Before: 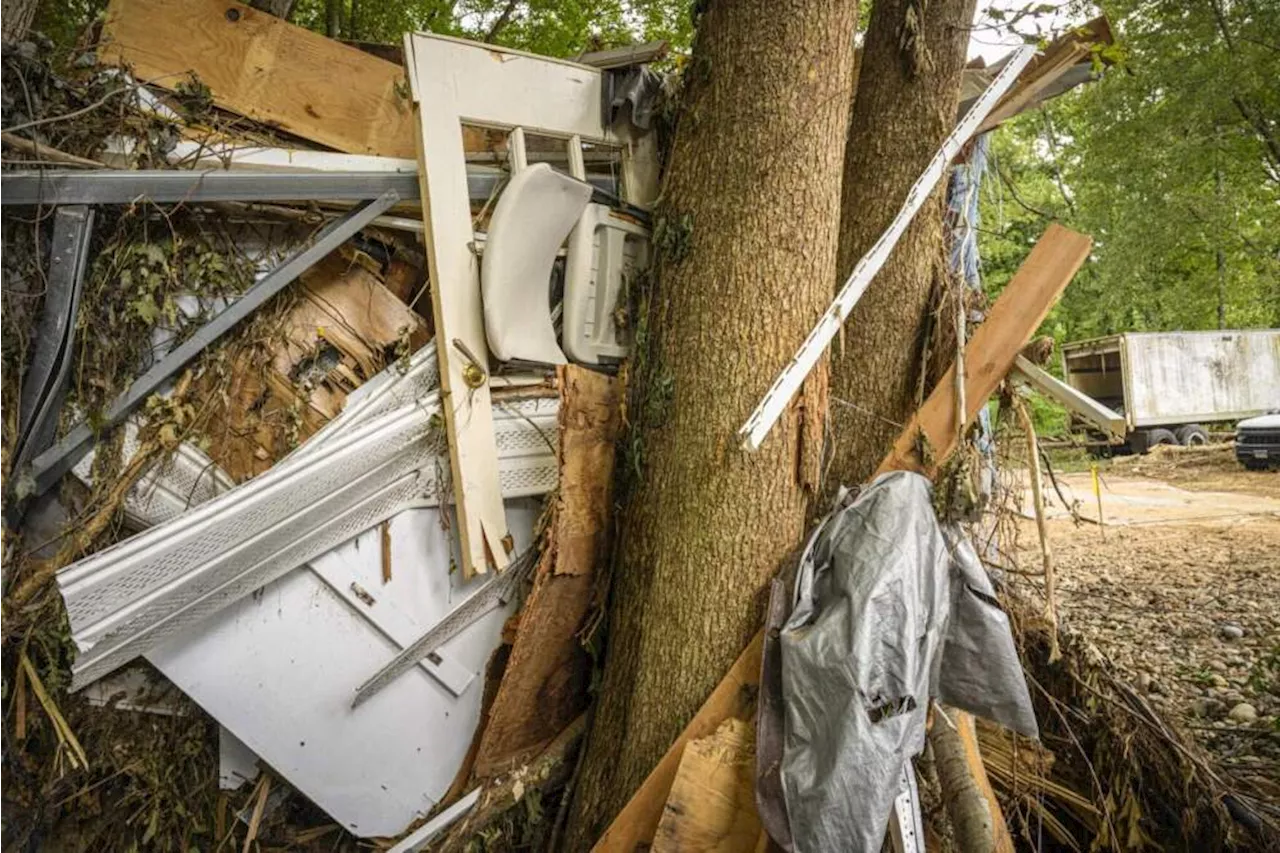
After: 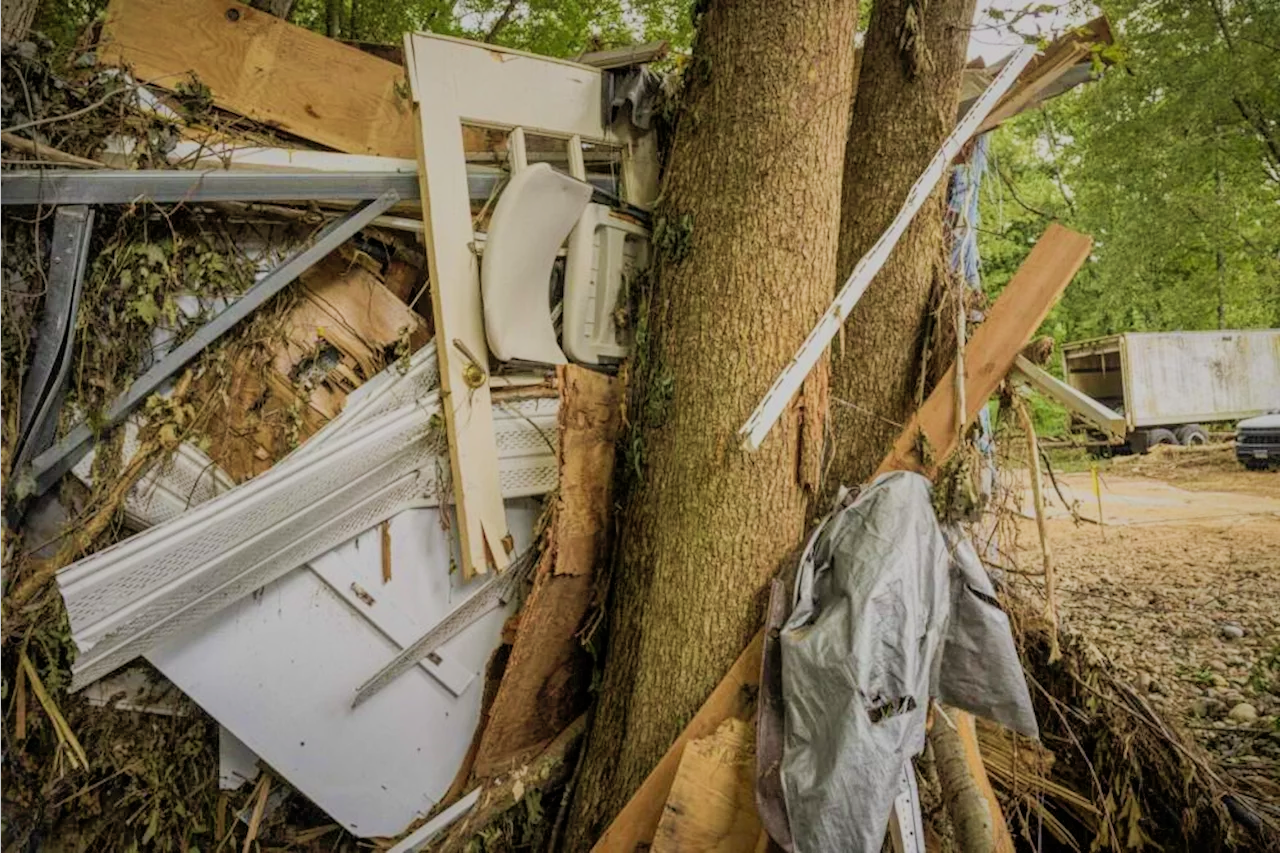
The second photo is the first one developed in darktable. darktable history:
filmic rgb: black relative exposure -7.65 EV, white relative exposure 4.56 EV, threshold 3 EV, structure ↔ texture 99.98%, hardness 3.61, contrast 0.999, enable highlight reconstruction true
shadows and highlights: on, module defaults
velvia: strength 29.88%
